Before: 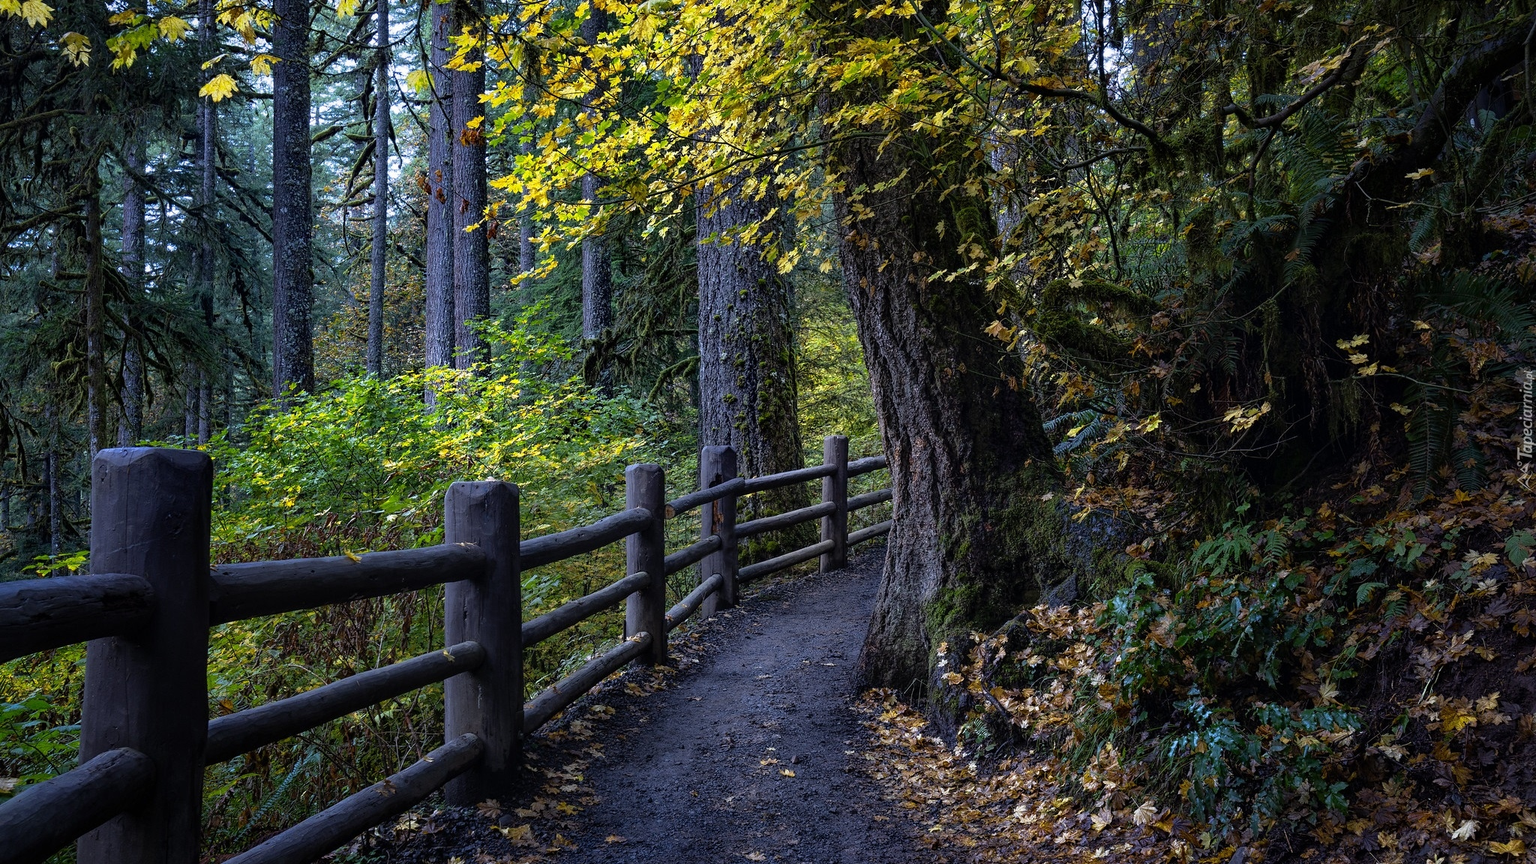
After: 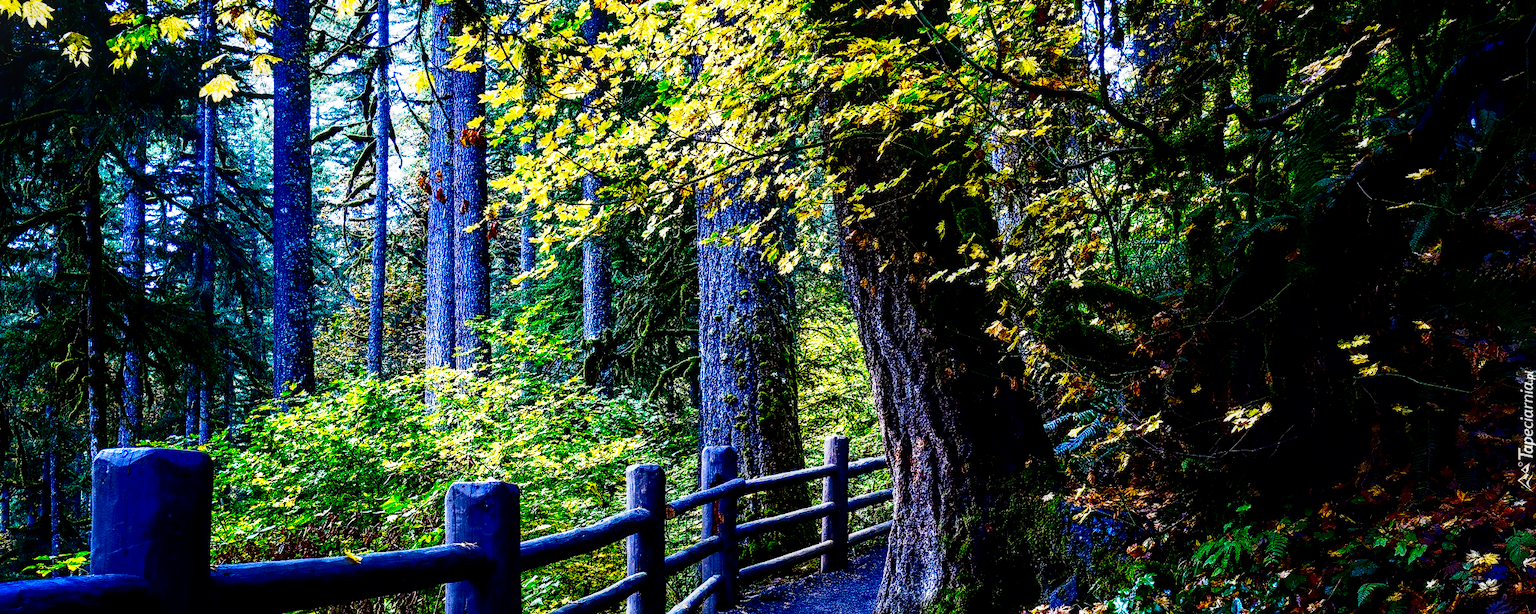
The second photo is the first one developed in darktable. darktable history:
exposure: black level correction 0, exposure 1.286 EV
crop: right 0%, bottom 28.895%
tone curve: curves: ch0 [(0, 0) (0.081, 0.033) (0.192, 0.124) (0.283, 0.238) (0.407, 0.476) (0.495, 0.521) (0.661, 0.756) (0.788, 0.87) (1, 0.951)]; ch1 [(0, 0) (0.161, 0.092) (0.35, 0.33) (0.392, 0.392) (0.427, 0.426) (0.479, 0.472) (0.505, 0.497) (0.521, 0.524) (0.567, 0.56) (0.583, 0.592) (0.625, 0.627) (0.678, 0.733) (1, 1)]; ch2 [(0, 0) (0.346, 0.362) (0.404, 0.427) (0.502, 0.499) (0.531, 0.523) (0.544, 0.561) (0.58, 0.59) (0.629, 0.642) (0.717, 0.678) (1, 1)], preserve colors none
contrast brightness saturation: brightness -0.996, saturation 0.98
base curve: curves: ch0 [(0, 0) (0.028, 0.03) (0.121, 0.232) (0.46, 0.748) (0.859, 0.968) (1, 1)], preserve colors none
local contrast: detail 150%
